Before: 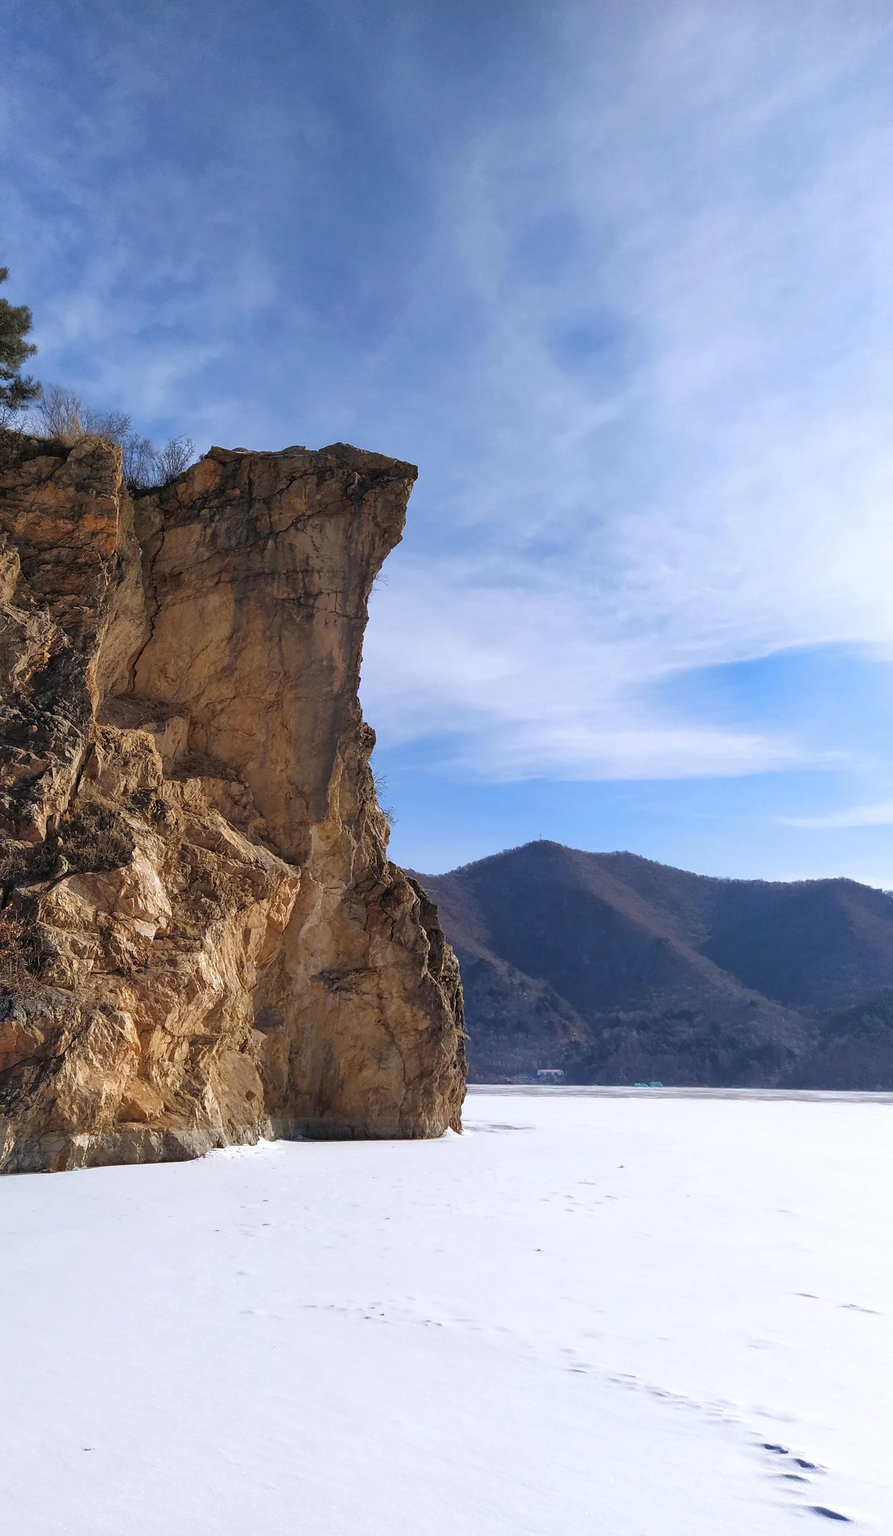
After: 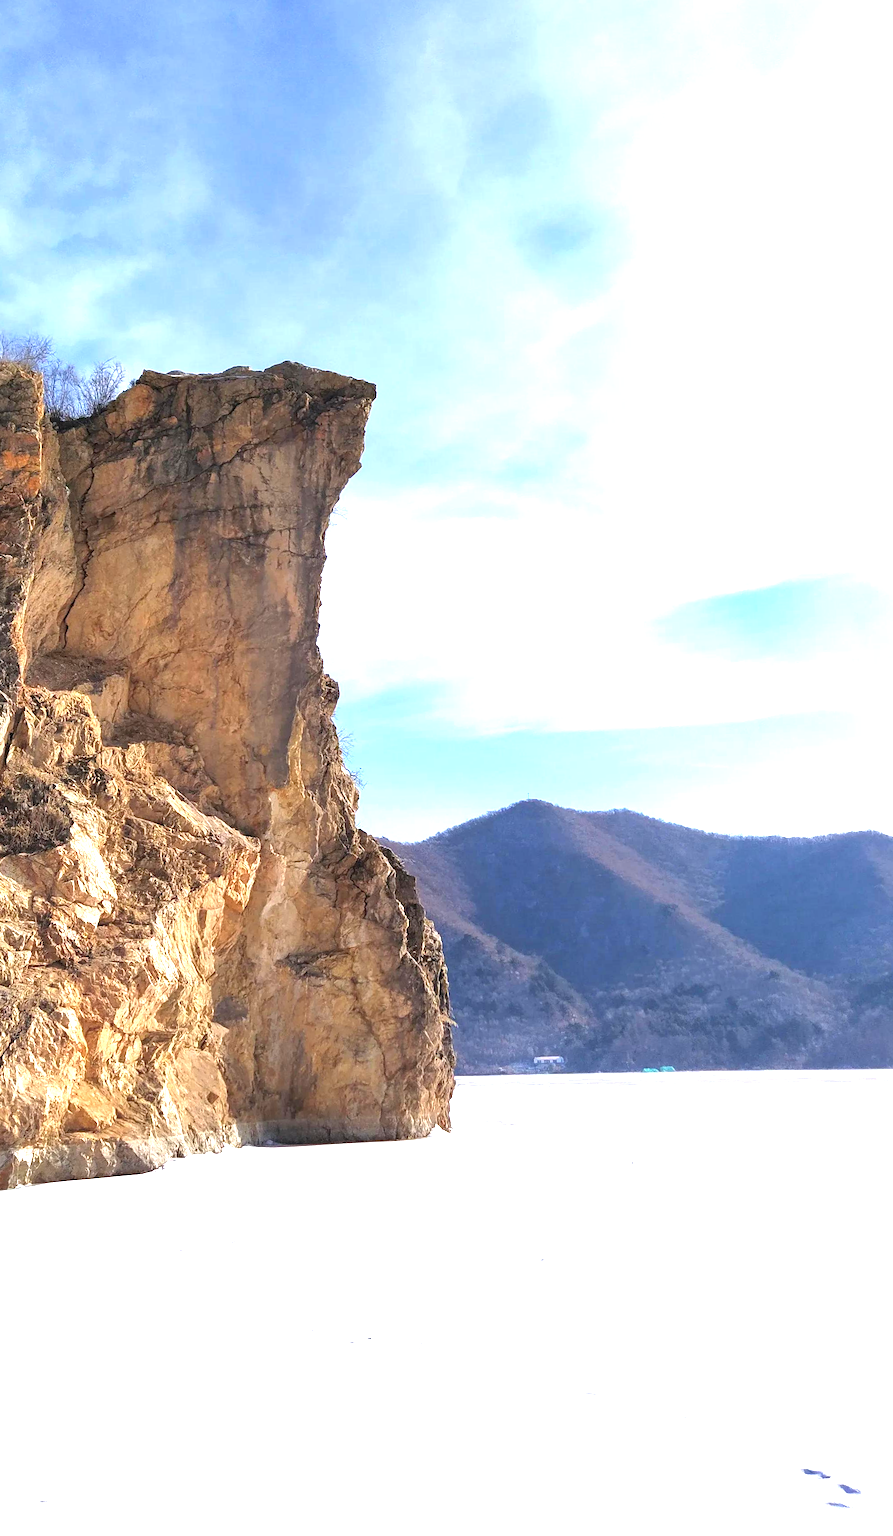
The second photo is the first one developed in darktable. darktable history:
exposure: black level correction 0, exposure 1.439 EV, compensate highlight preservation false
crop and rotate: angle 1.99°, left 5.724%, top 5.703%
